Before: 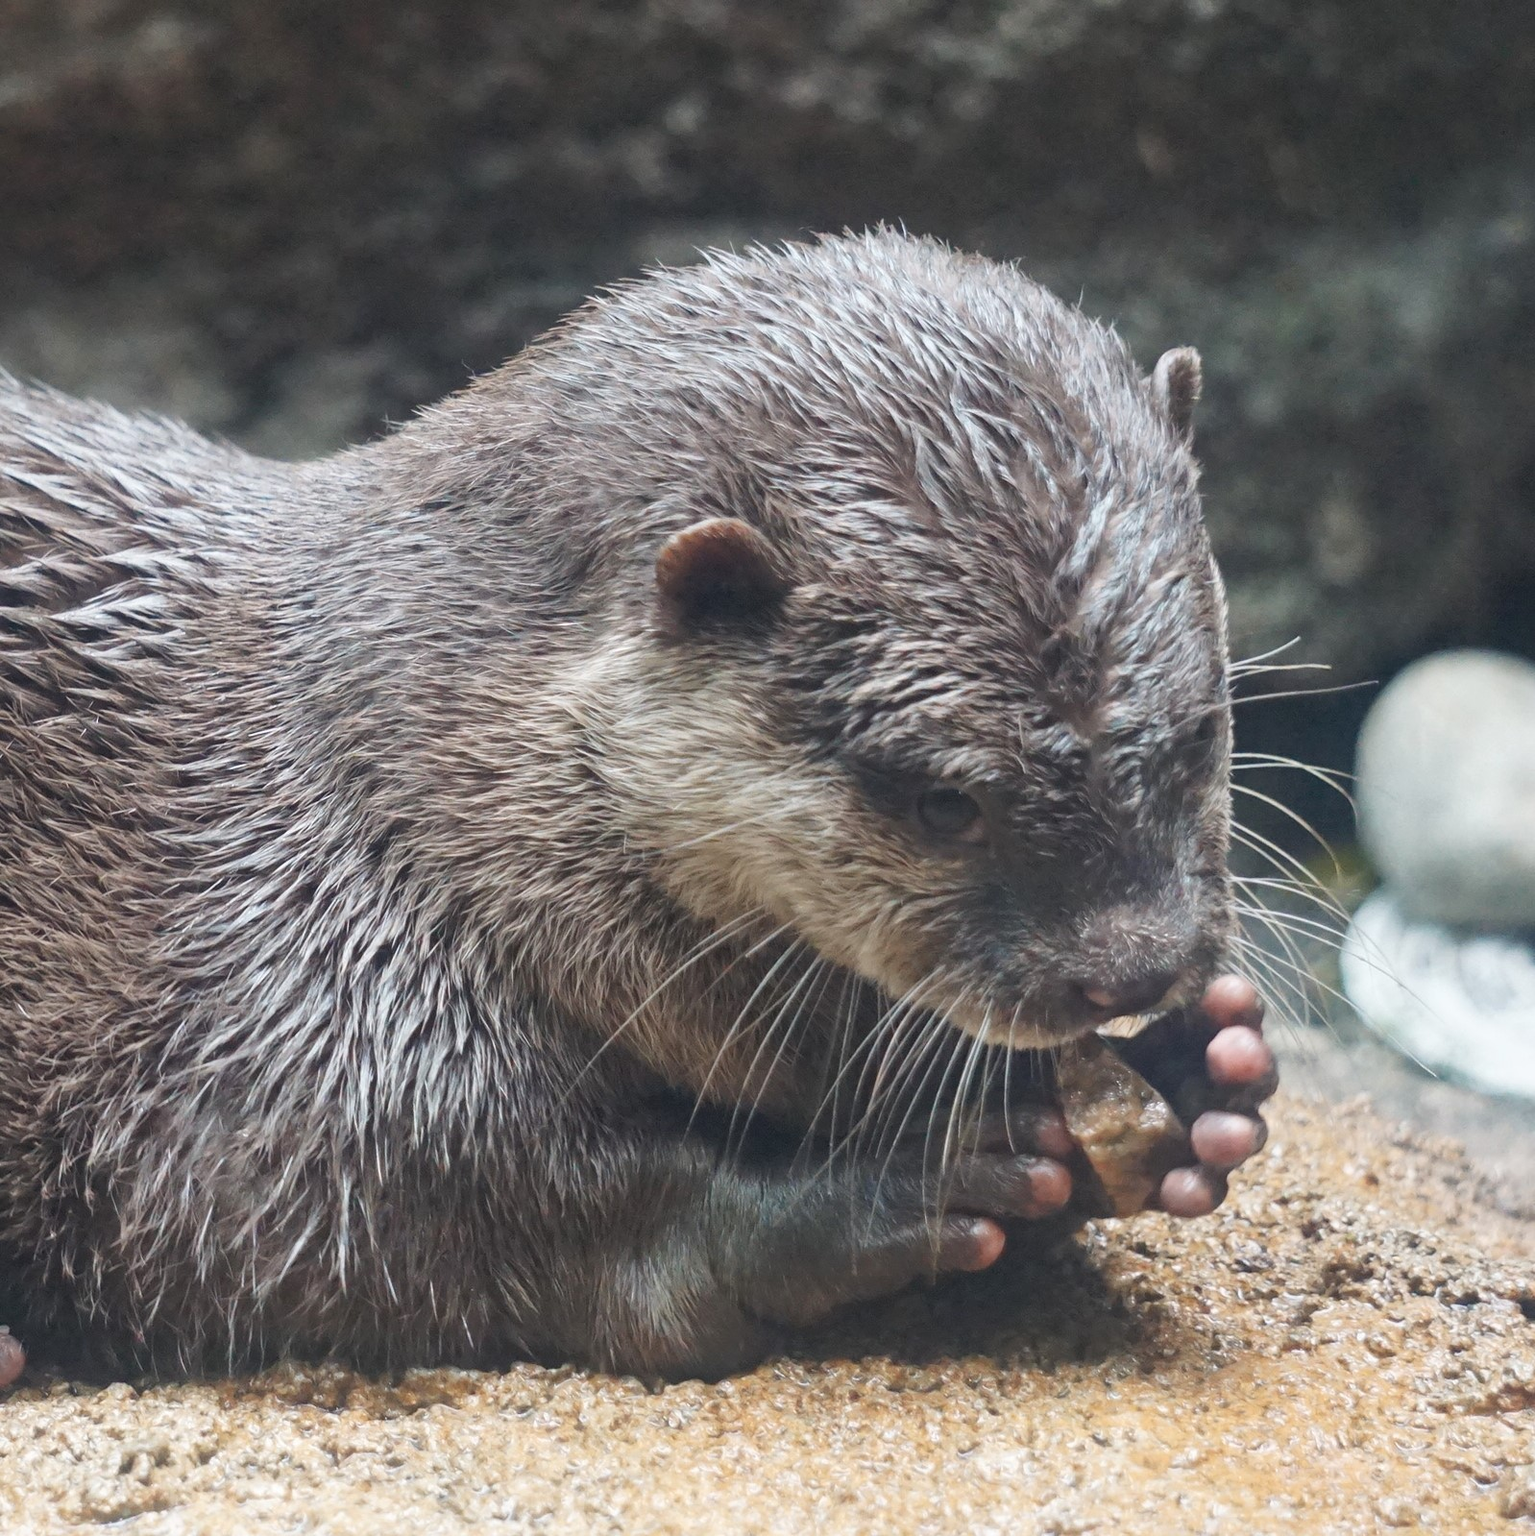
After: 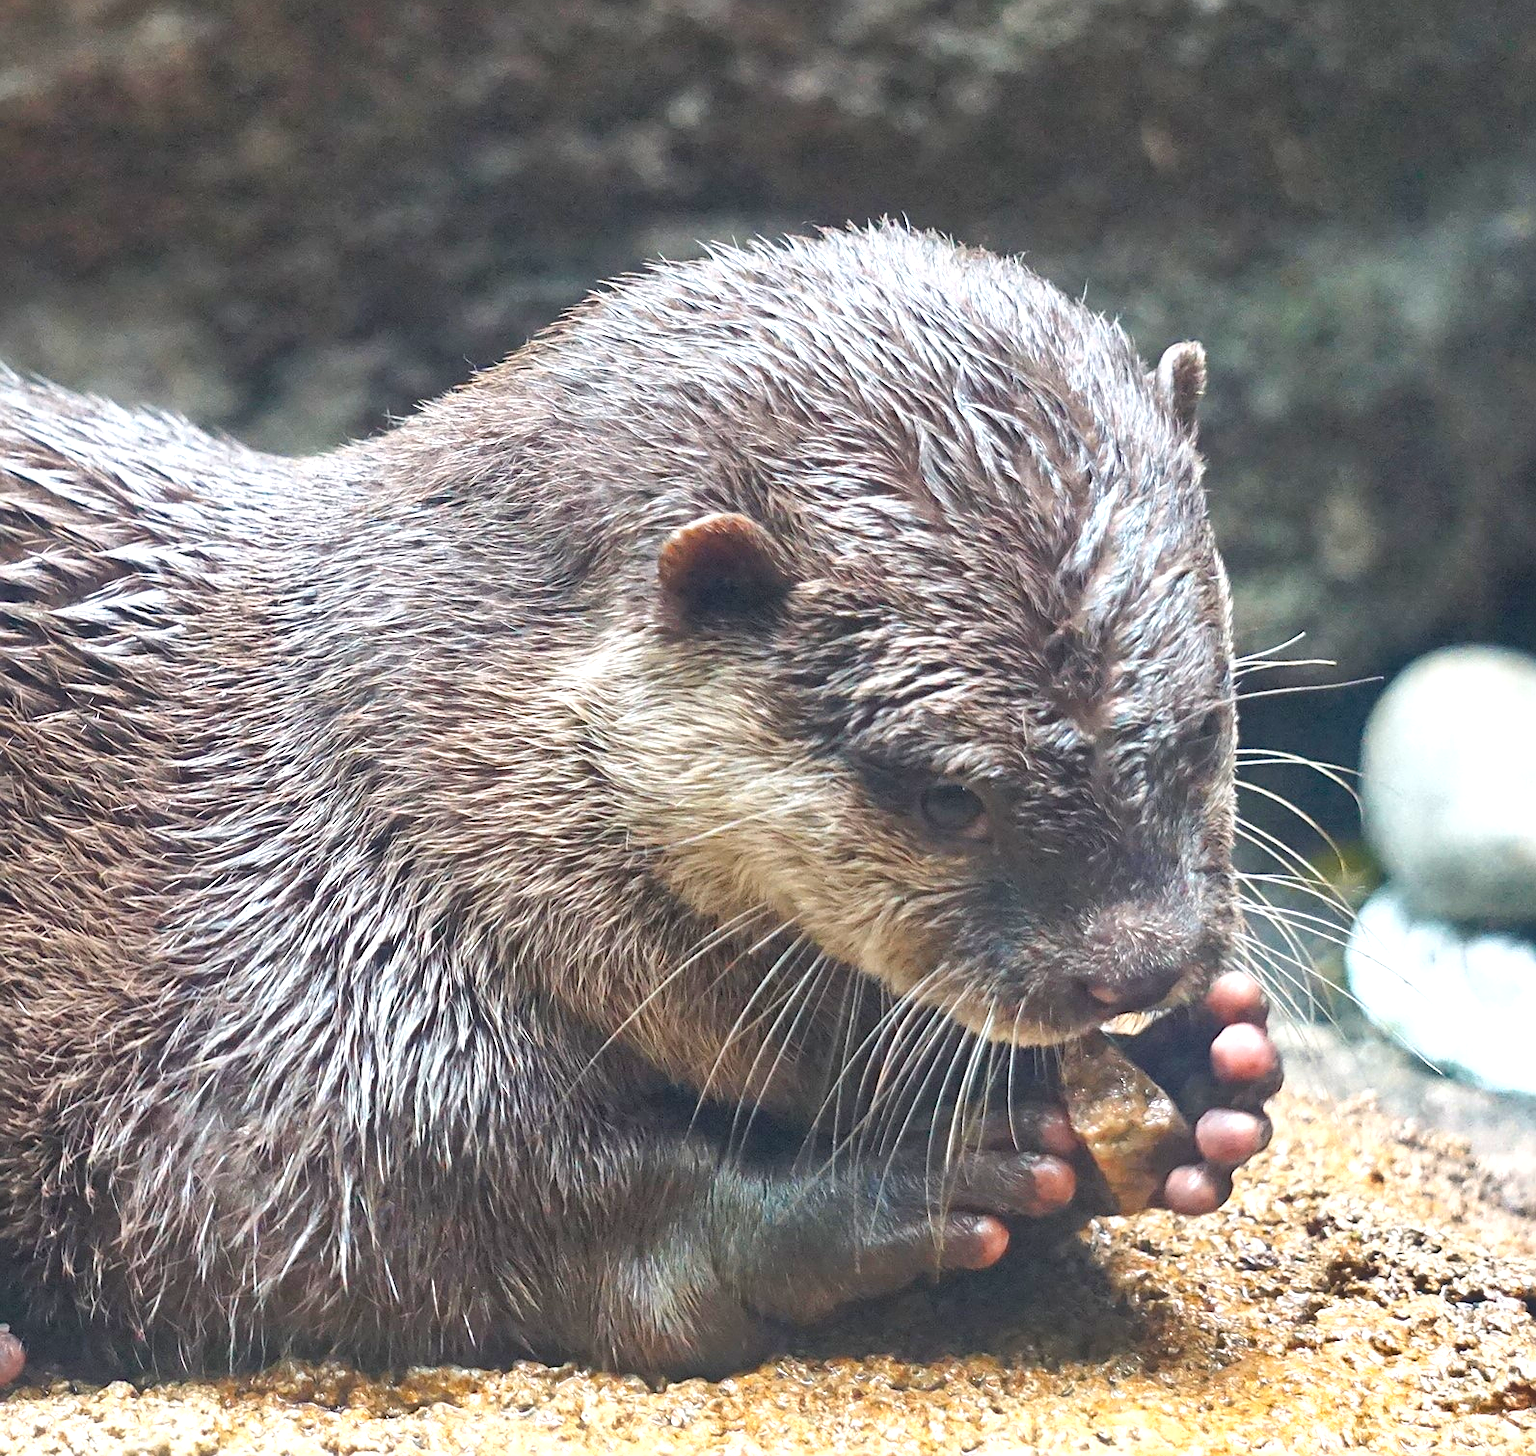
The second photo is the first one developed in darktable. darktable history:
exposure: black level correction 0.001, exposure 0.675 EV, compensate highlight preservation false
crop: top 0.448%, right 0.264%, bottom 5.045%
color balance rgb: perceptual saturation grading › global saturation 25%, global vibrance 20%
sharpen: on, module defaults
shadows and highlights: shadows 49, highlights -41, soften with gaussian
